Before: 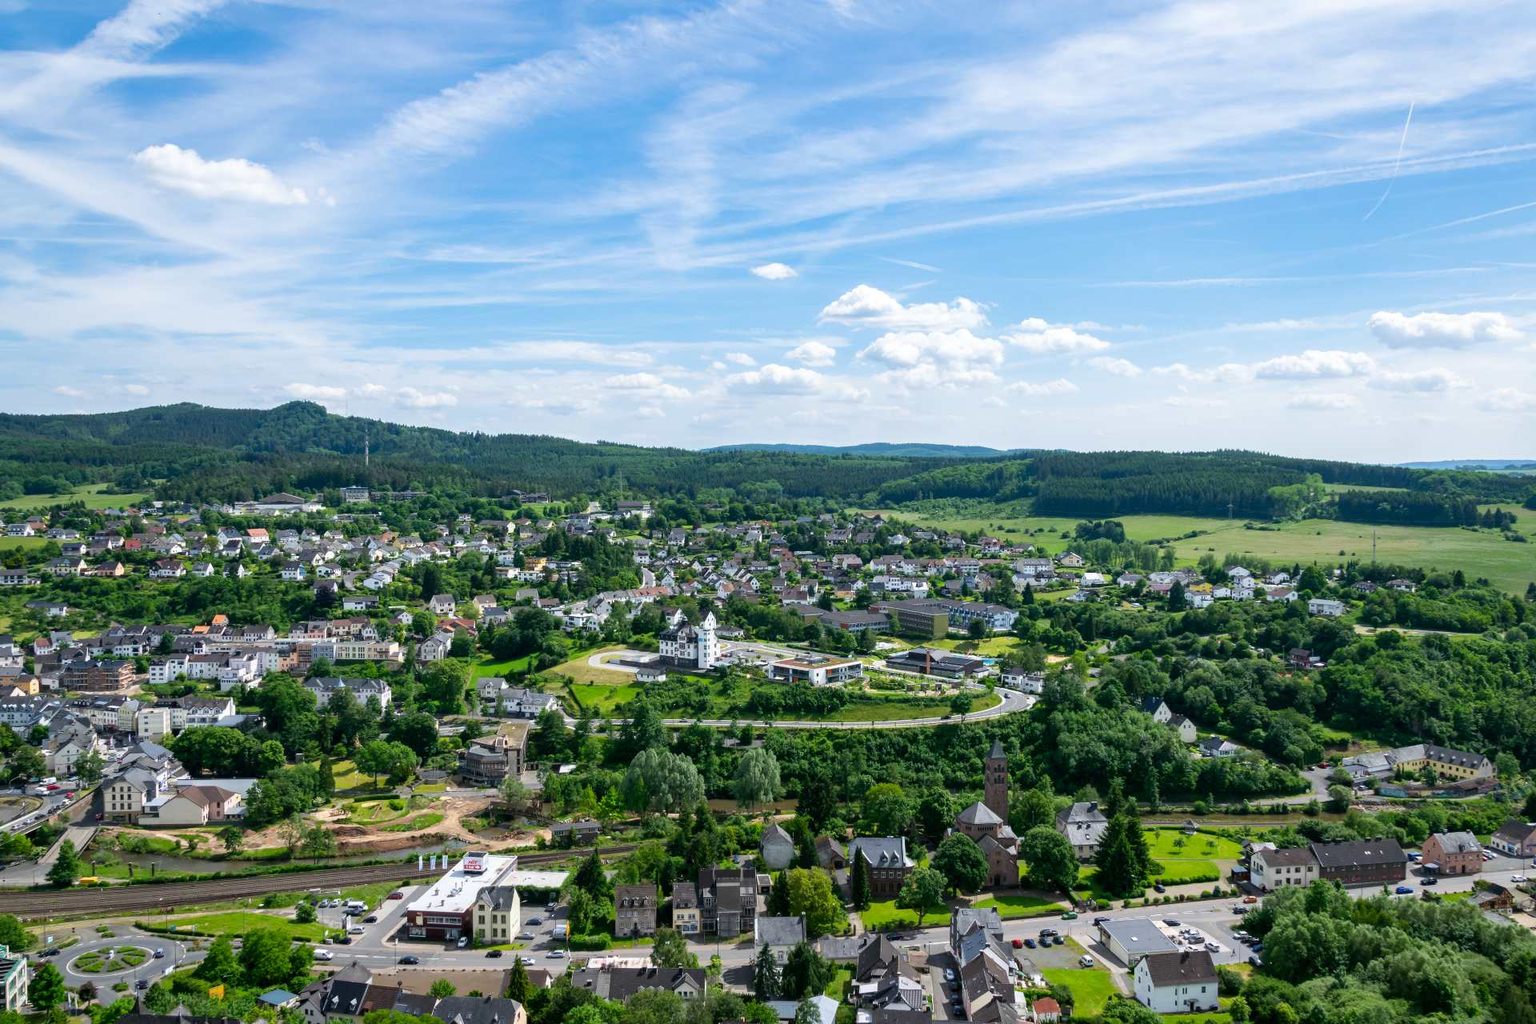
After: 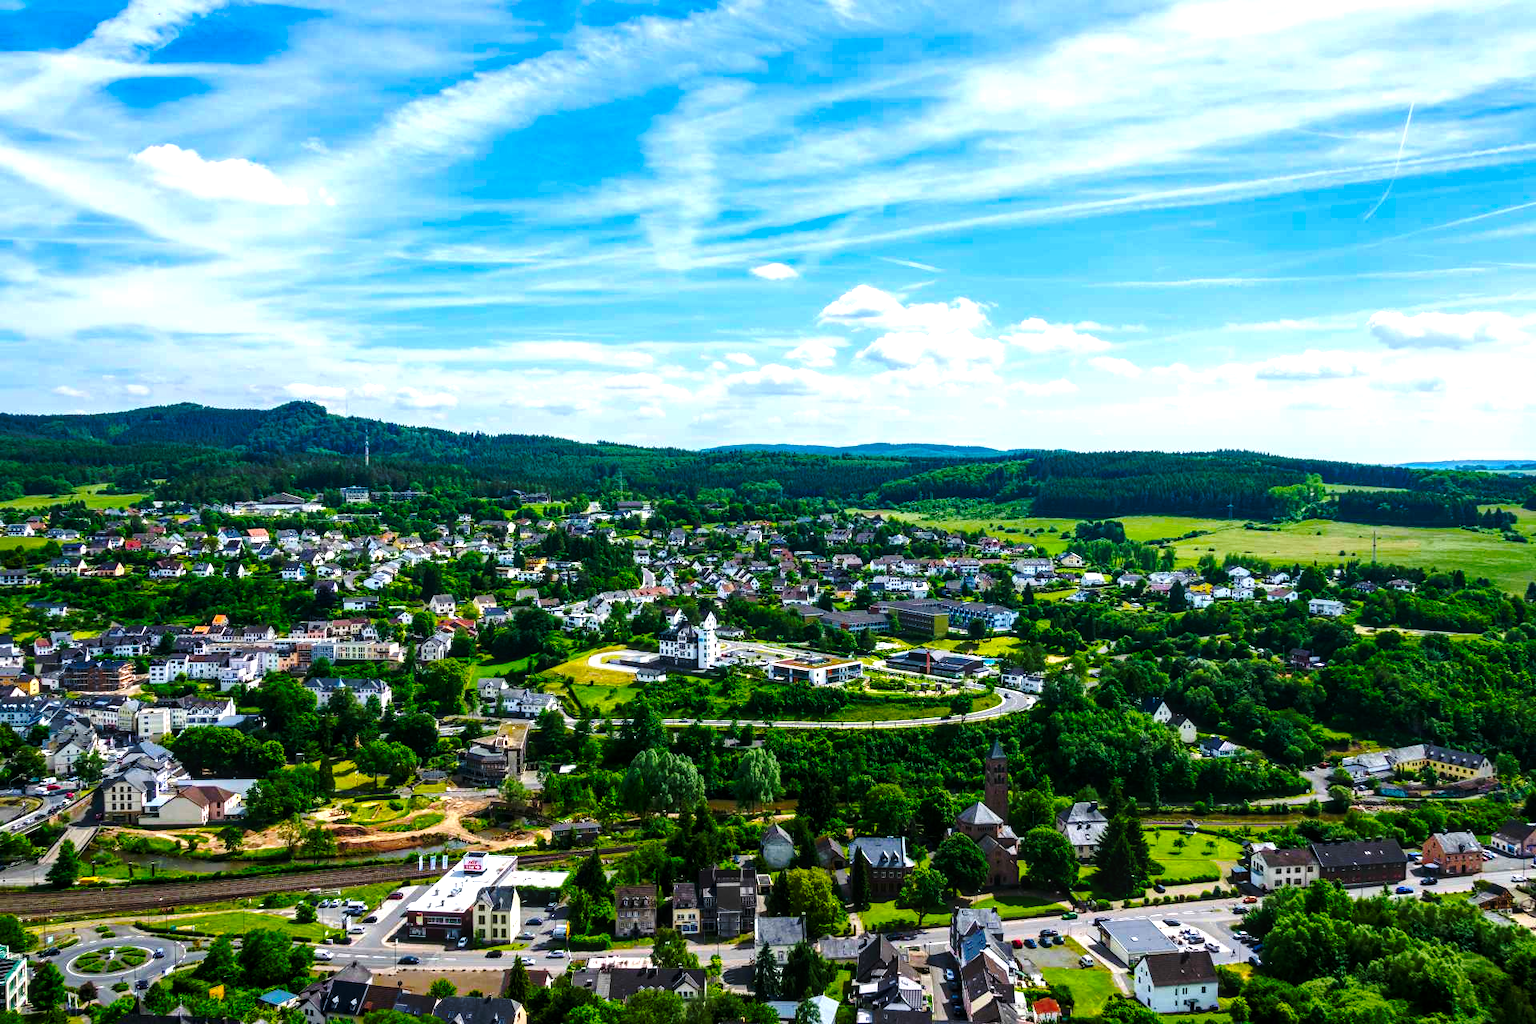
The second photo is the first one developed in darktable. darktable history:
color balance rgb: linear chroma grading › global chroma 9%, perceptual saturation grading › global saturation 36%, perceptual saturation grading › shadows 35%, perceptual brilliance grading › global brilliance 15%, perceptual brilliance grading › shadows -35%, global vibrance 15%
base curve: curves: ch0 [(0, 0) (0.073, 0.04) (0.157, 0.139) (0.492, 0.492) (0.758, 0.758) (1, 1)], preserve colors none
local contrast: on, module defaults
